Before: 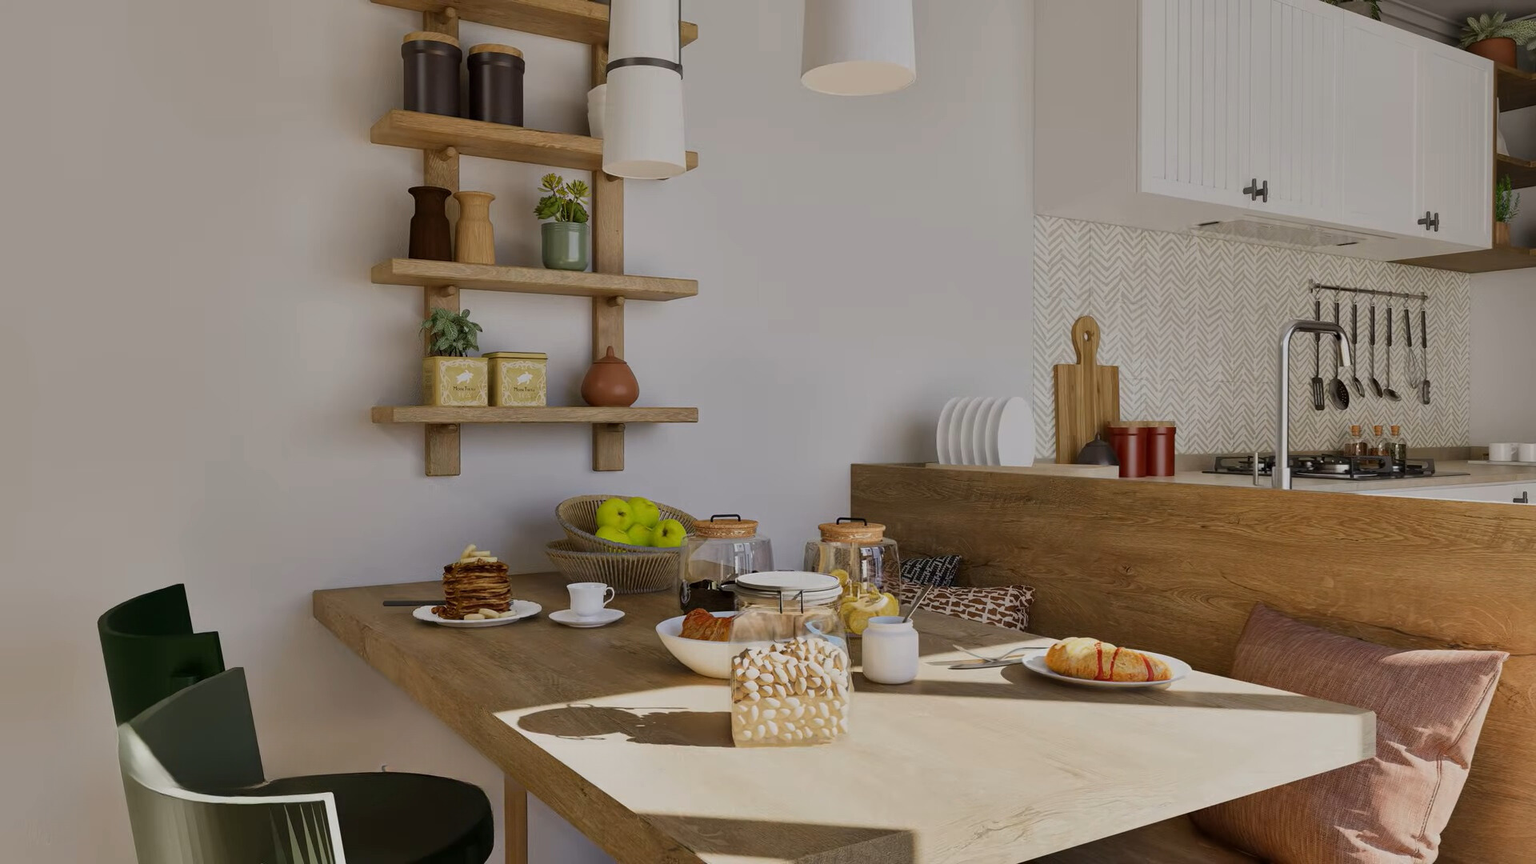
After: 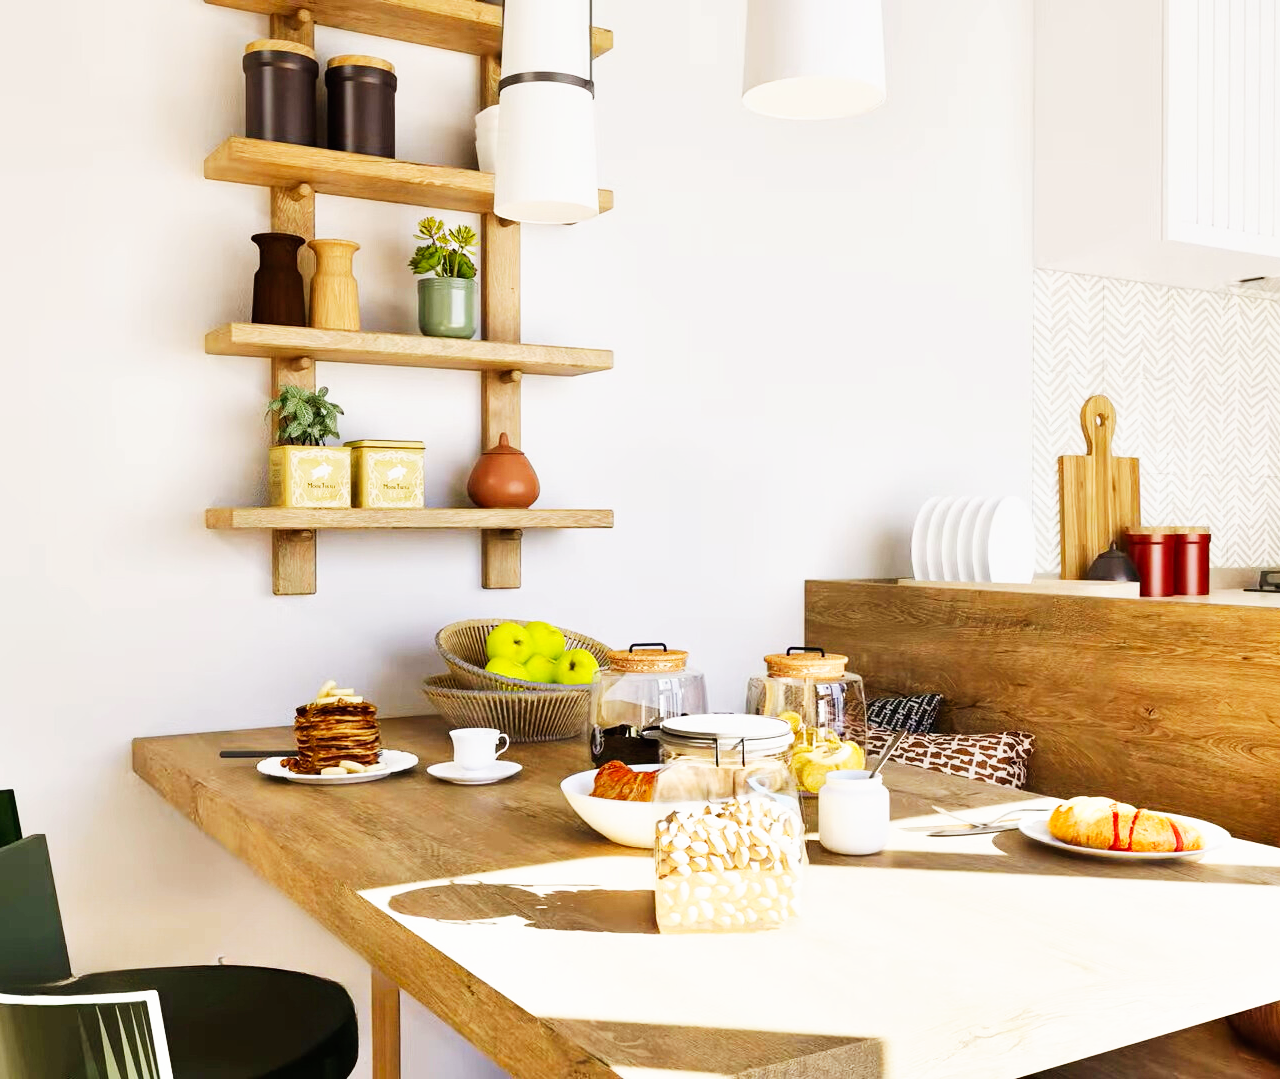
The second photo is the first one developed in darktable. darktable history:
base curve: curves: ch0 [(0, 0) (0.007, 0.004) (0.027, 0.03) (0.046, 0.07) (0.207, 0.54) (0.442, 0.872) (0.673, 0.972) (1, 1)], preserve colors none
exposure: black level correction 0, exposure 0.5 EV, compensate highlight preservation false
crop and rotate: left 13.537%, right 19.796%
